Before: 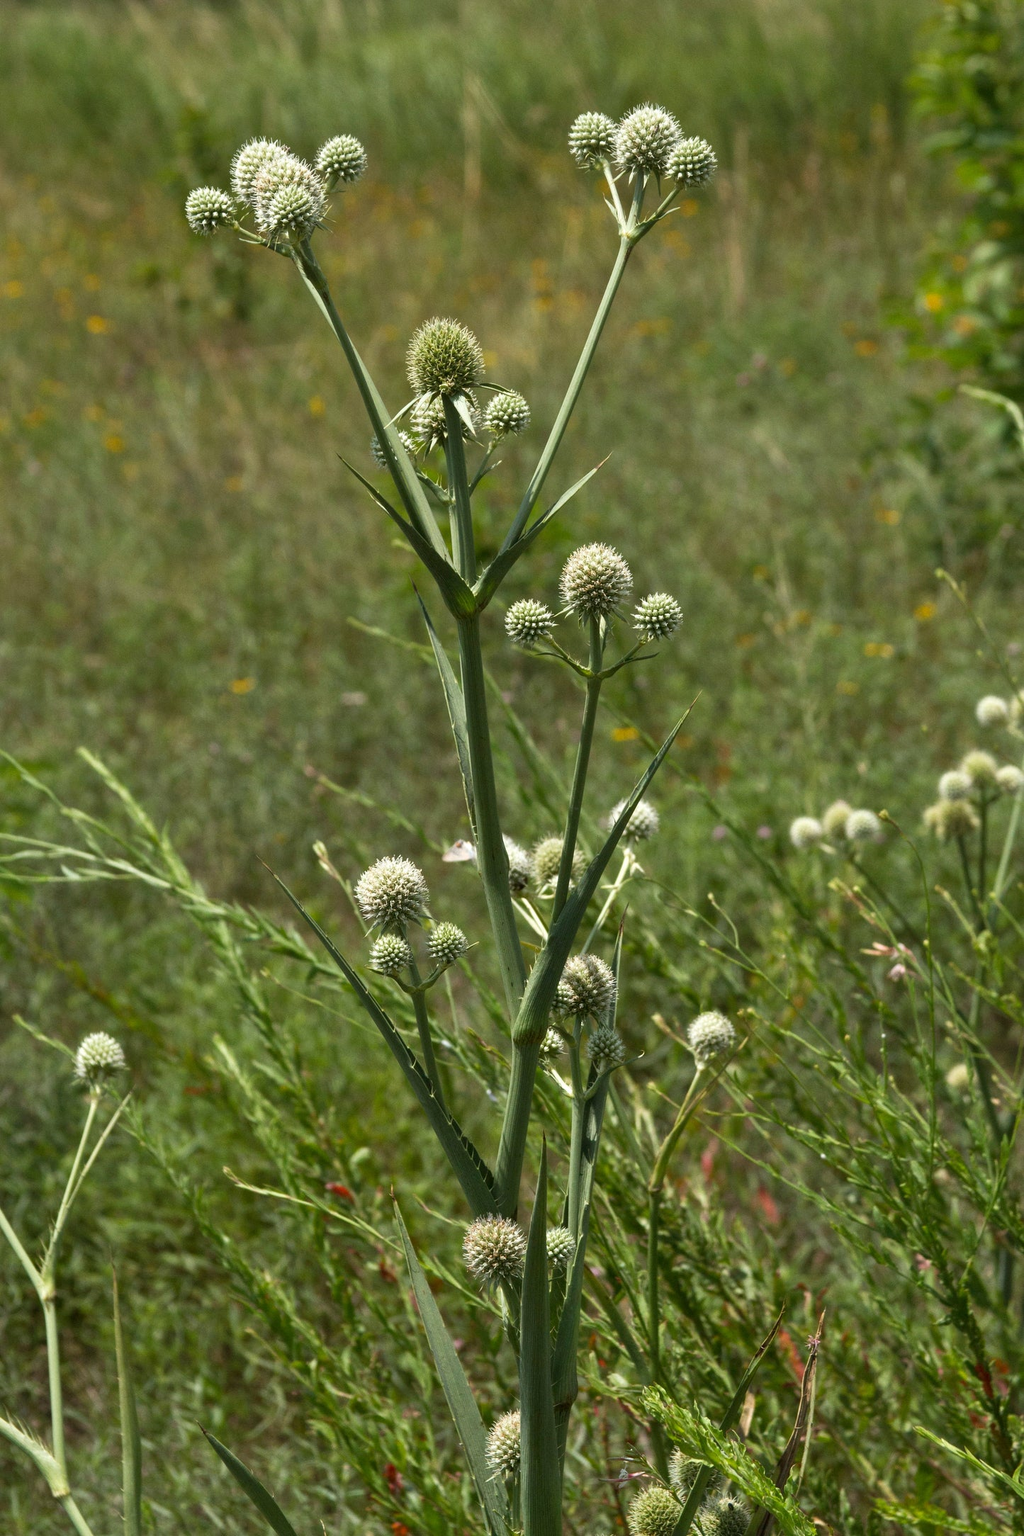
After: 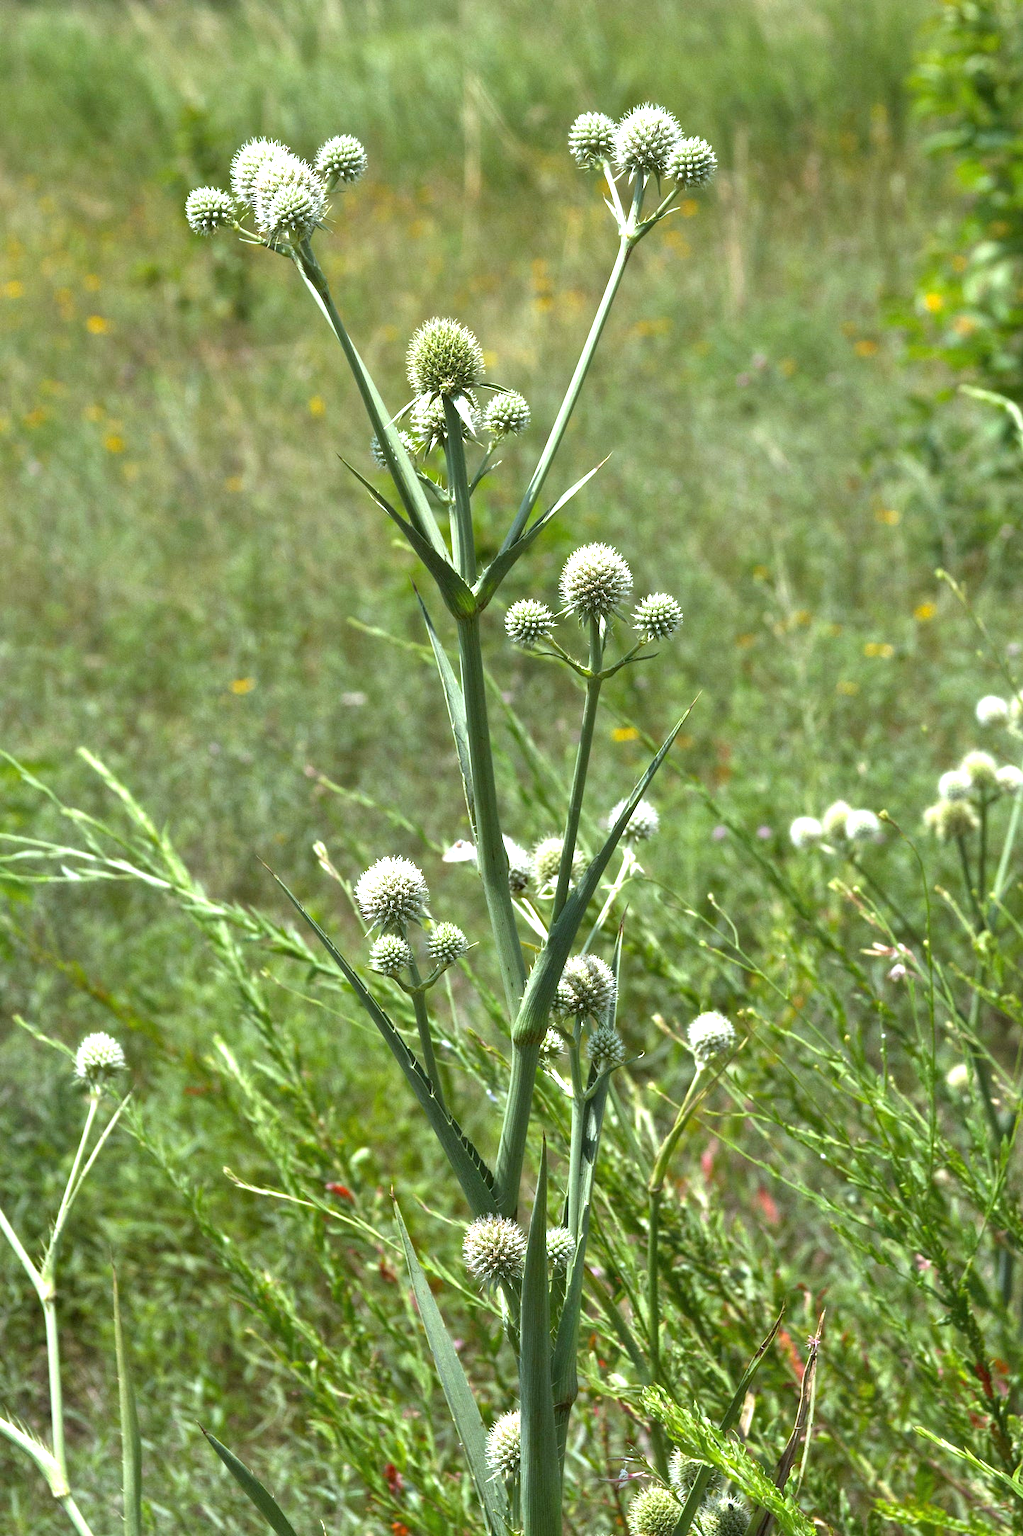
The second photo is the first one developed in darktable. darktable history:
white balance: red 0.931, blue 1.11
exposure: black level correction 0, exposure 1.1 EV, compensate exposure bias true, compensate highlight preservation false
